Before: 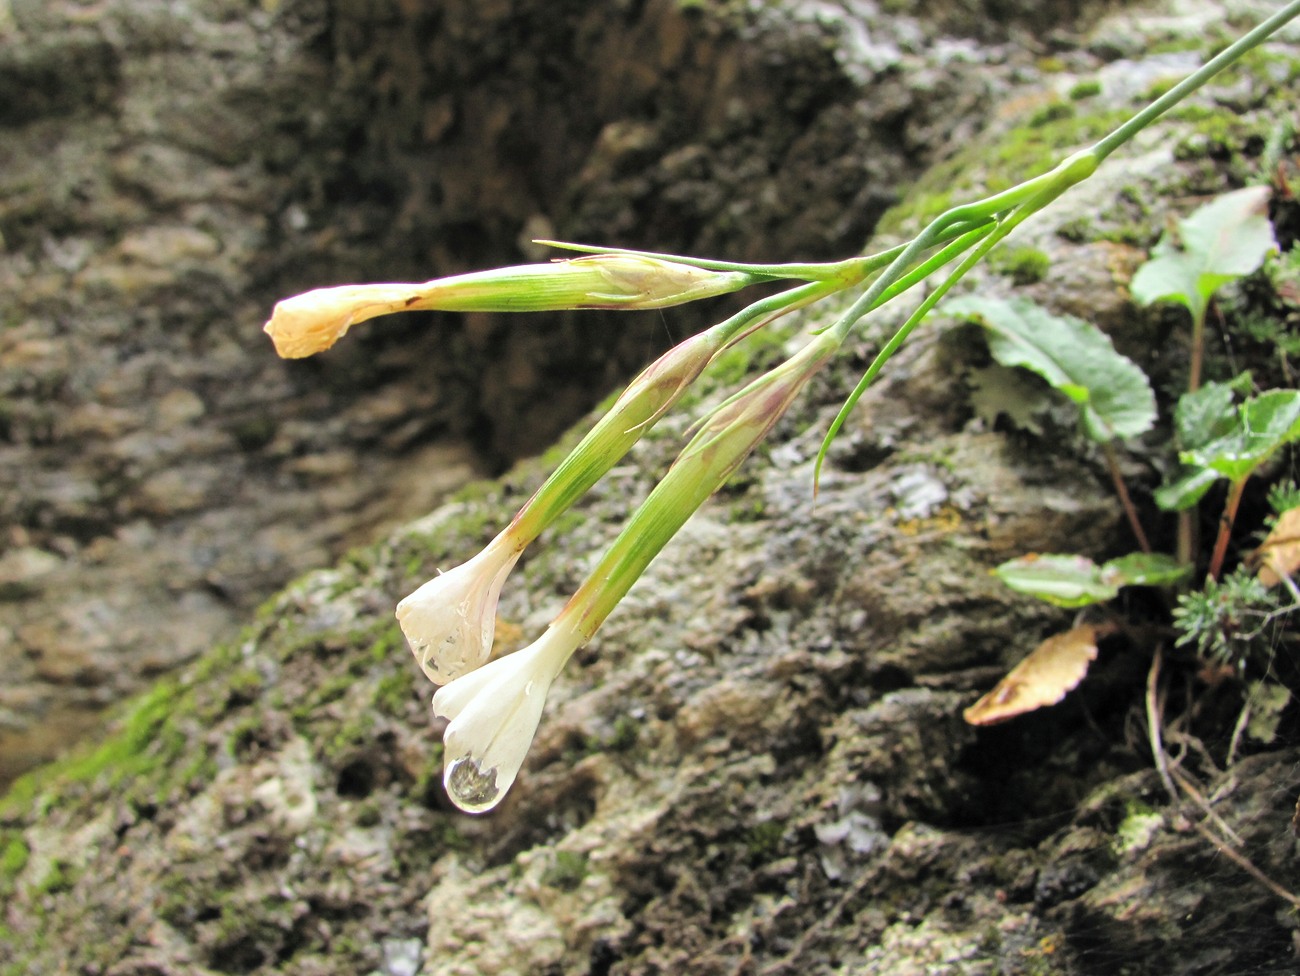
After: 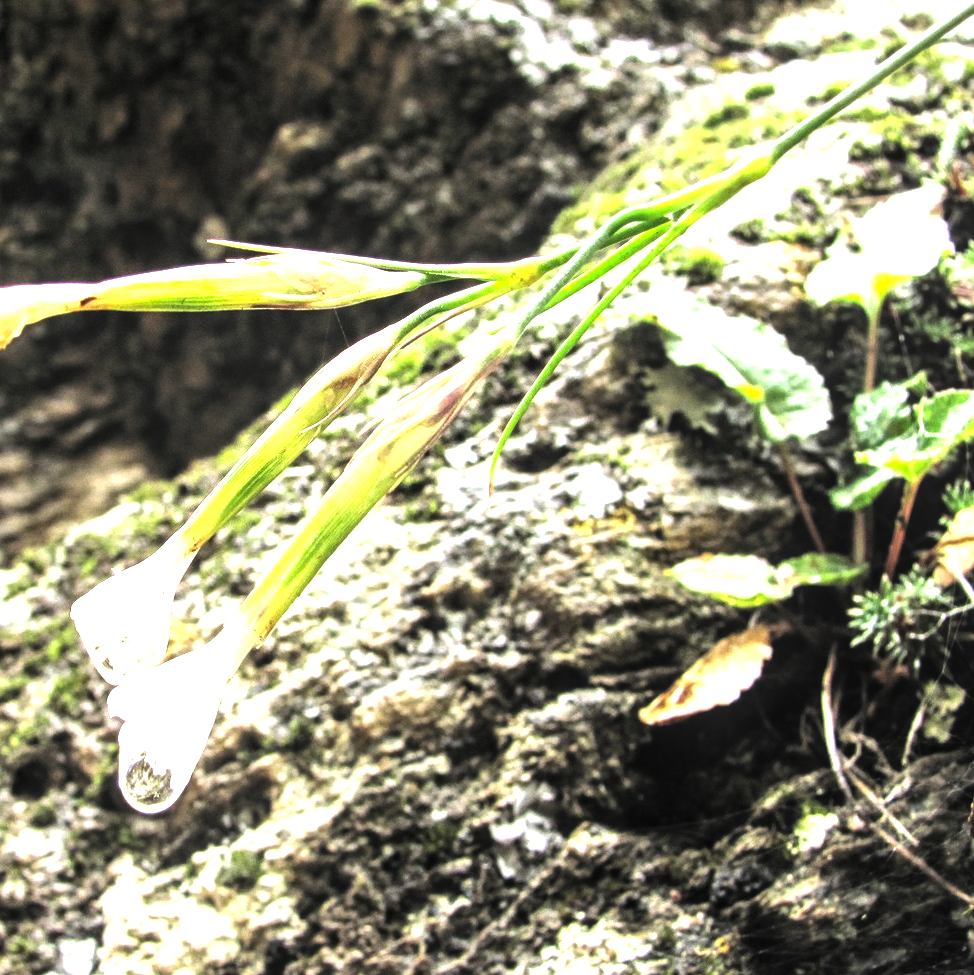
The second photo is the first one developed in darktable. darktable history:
exposure: black level correction 0, exposure 1.403 EV, compensate highlight preservation false
crop and rotate: left 25.07%
local contrast: on, module defaults
levels: levels [0, 0.618, 1]
